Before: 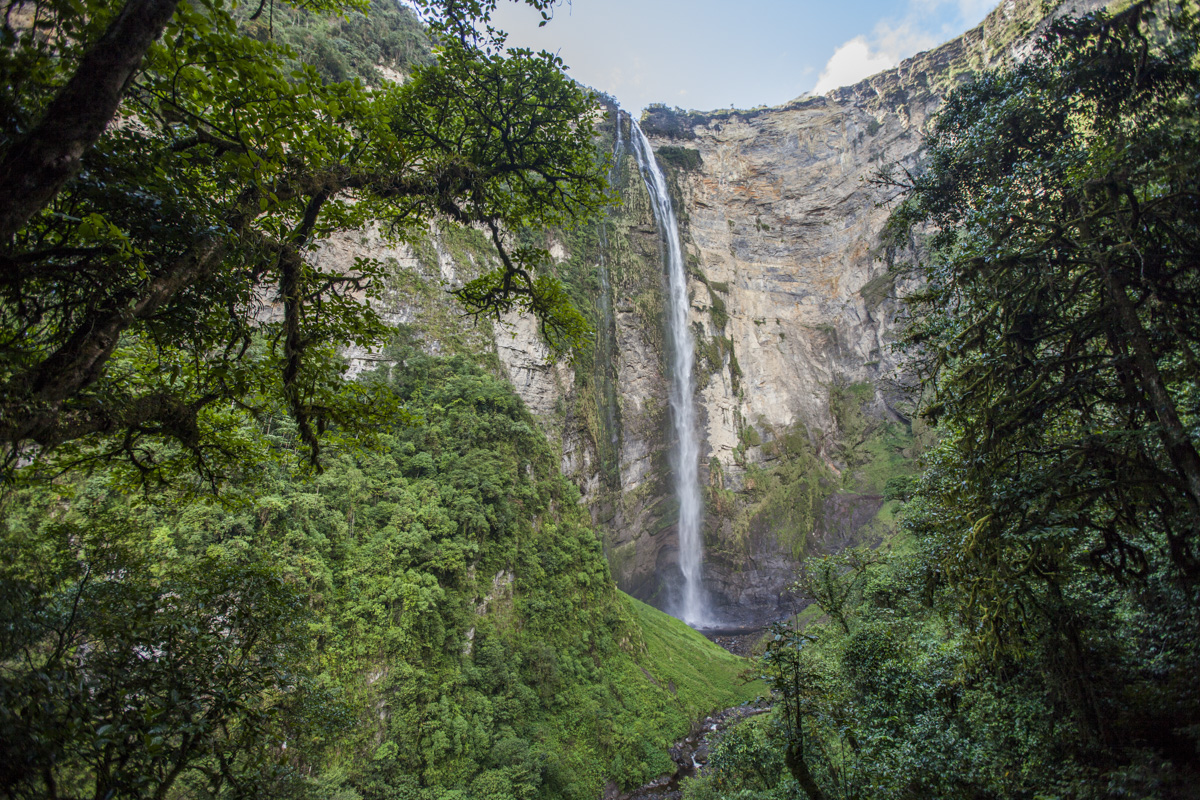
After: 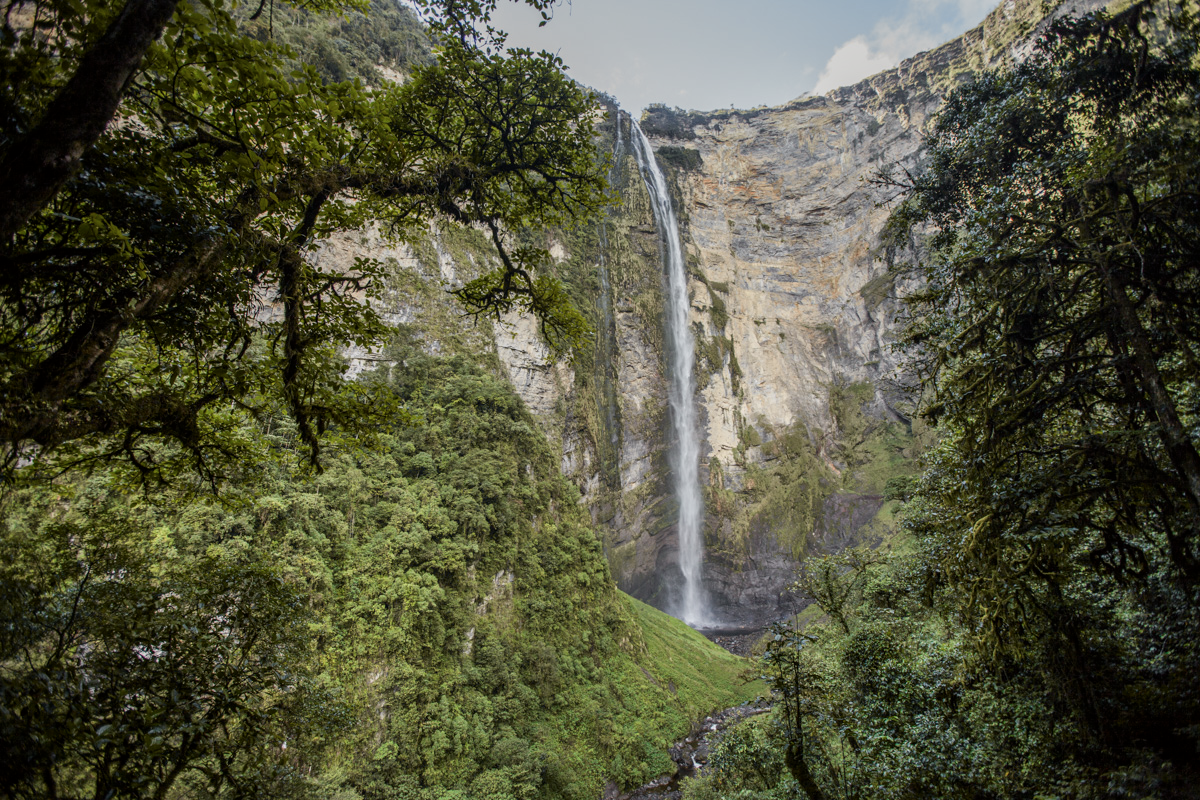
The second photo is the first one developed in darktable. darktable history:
graduated density: on, module defaults
tone curve: curves: ch0 [(0, 0) (0.765, 0.816) (1, 1)]; ch1 [(0, 0) (0.425, 0.464) (0.5, 0.5) (0.531, 0.522) (0.588, 0.575) (0.994, 0.939)]; ch2 [(0, 0) (0.398, 0.435) (0.455, 0.481) (0.501, 0.504) (0.529, 0.544) (0.584, 0.585) (1, 0.911)], color space Lab, independent channels
